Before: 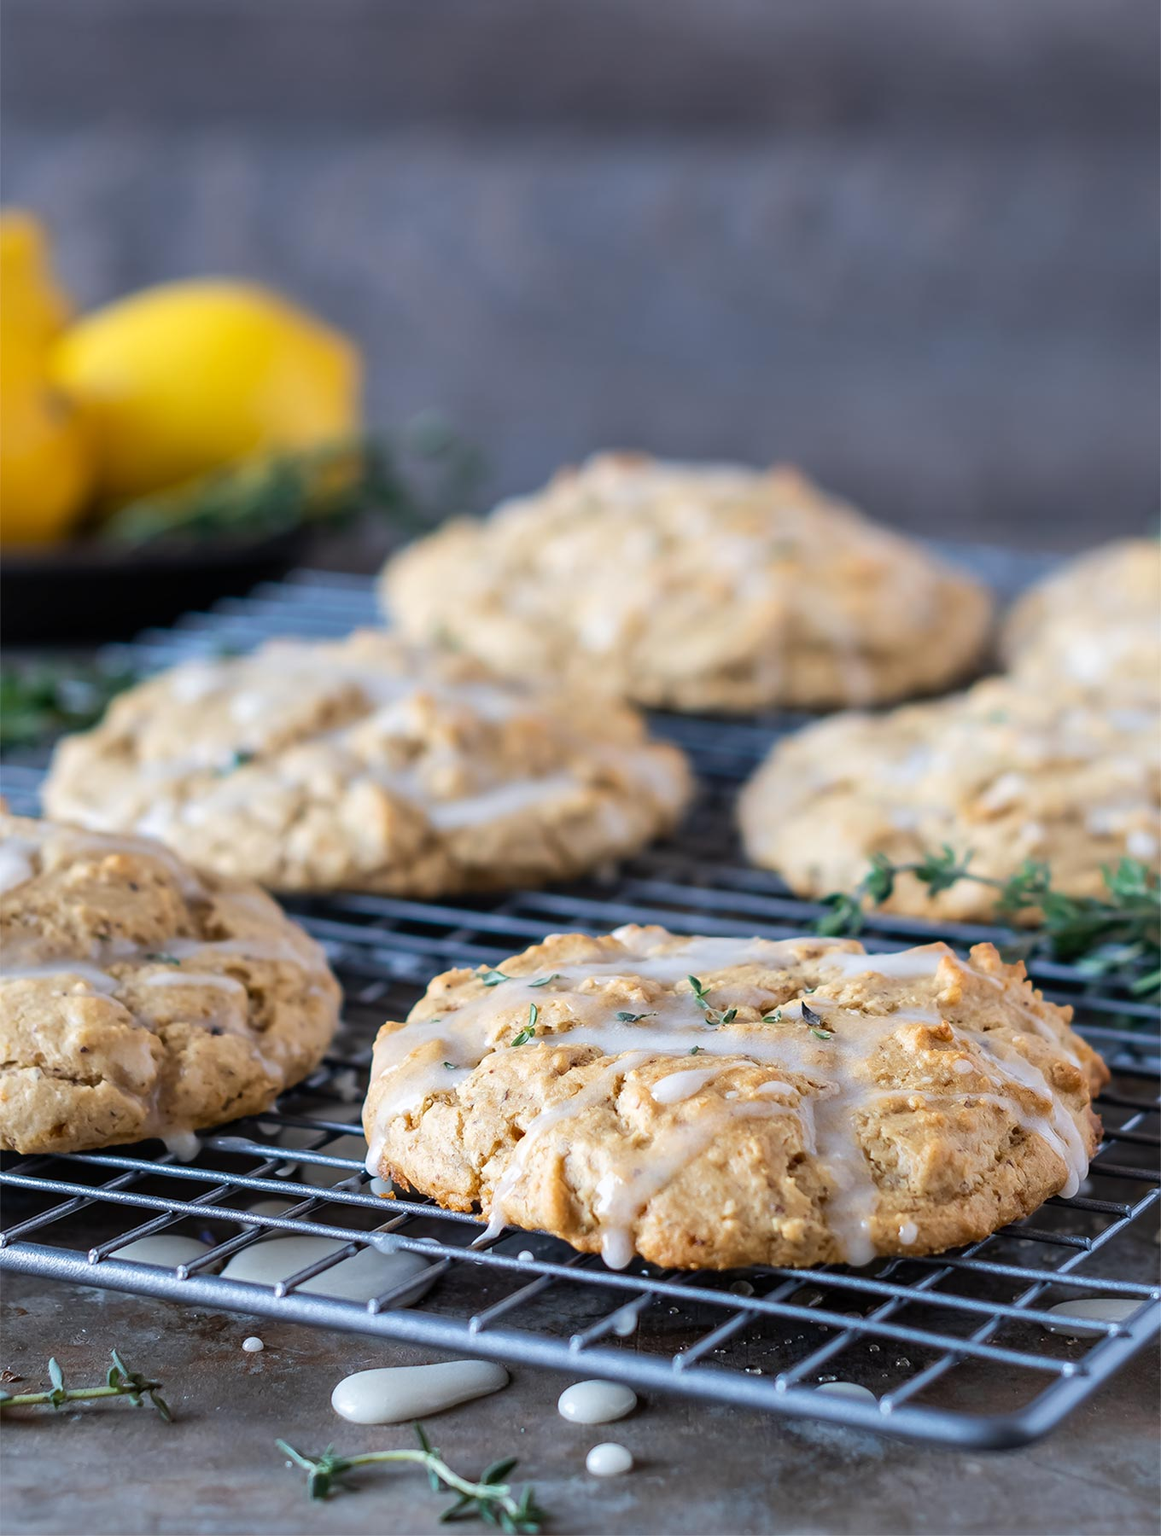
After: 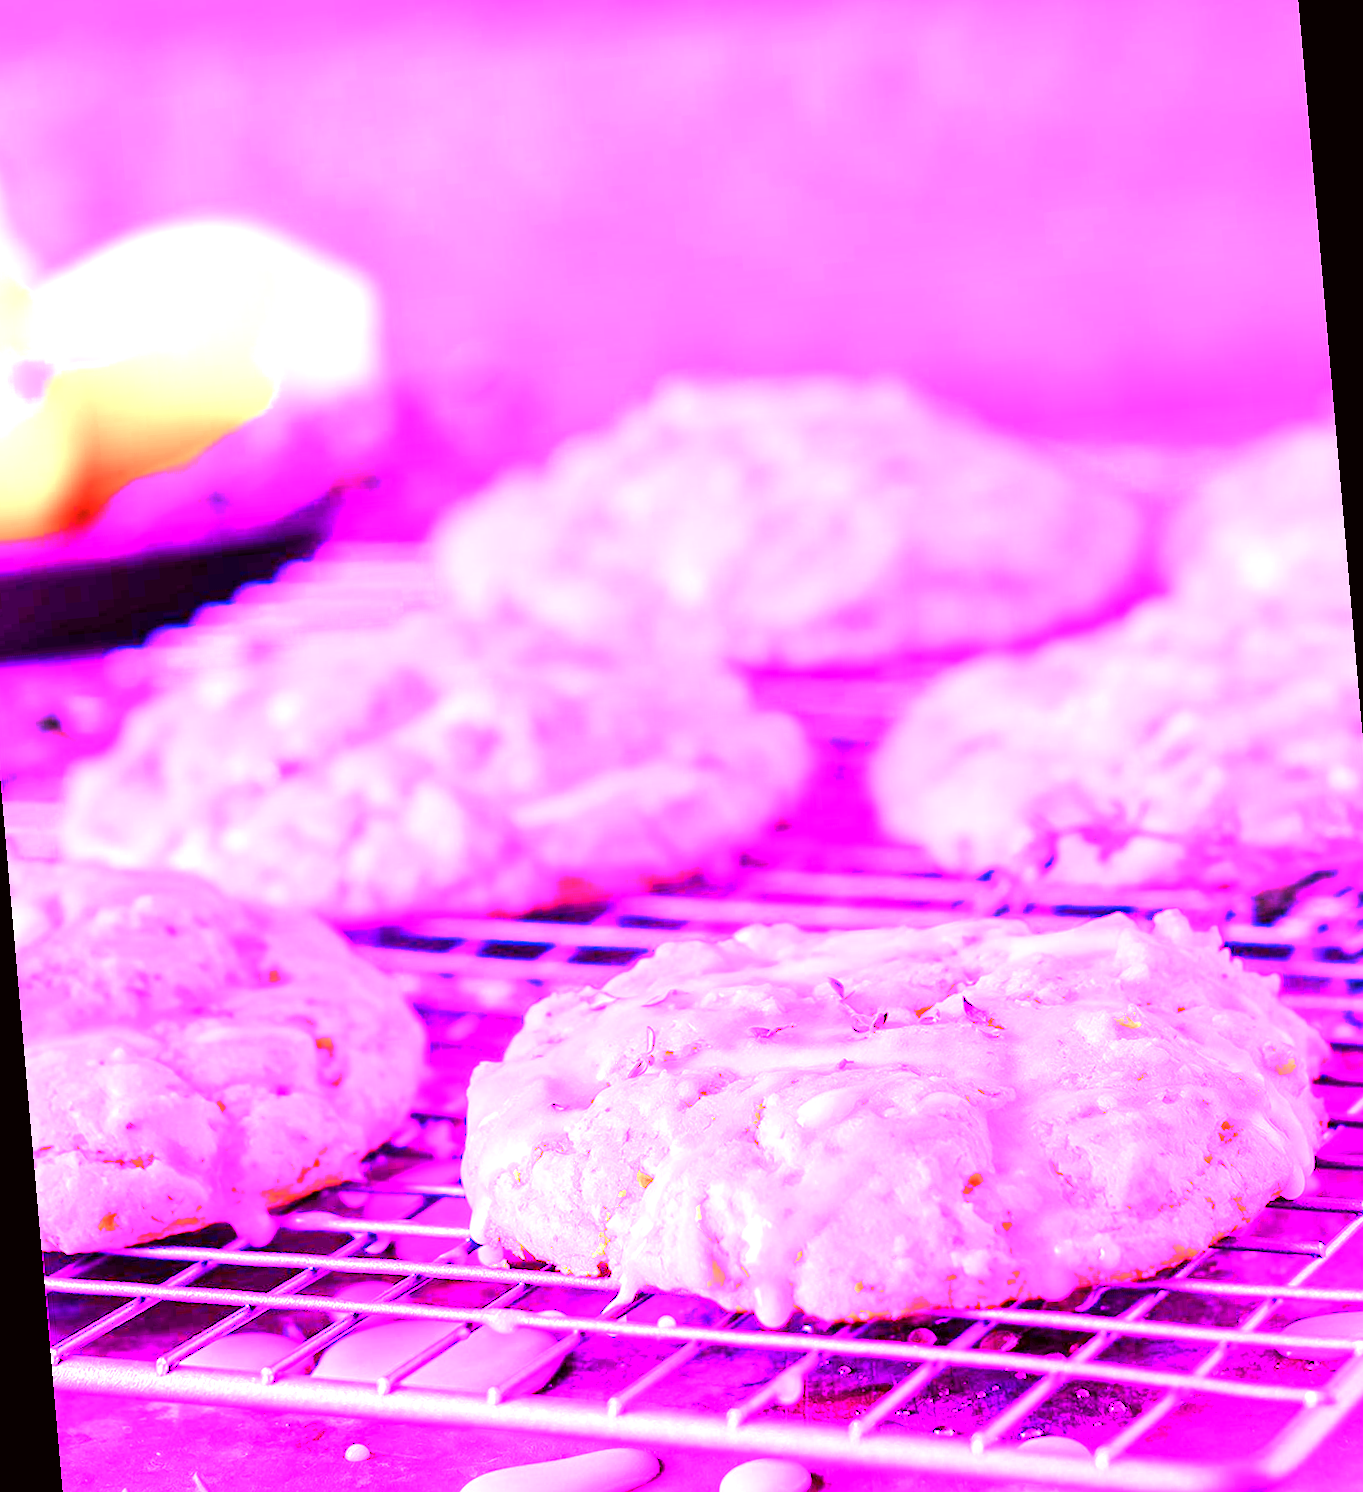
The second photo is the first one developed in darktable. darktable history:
color correction: highlights a* -2.73, highlights b* -2.09, shadows a* 2.41, shadows b* 2.73
rotate and perspective: rotation -5°, crop left 0.05, crop right 0.952, crop top 0.11, crop bottom 0.89
graduated density: density 2.02 EV, hardness 44%, rotation 0.374°, offset 8.21, hue 208.8°, saturation 97%
white balance: red 8, blue 8
color balance rgb: global vibrance 20%
